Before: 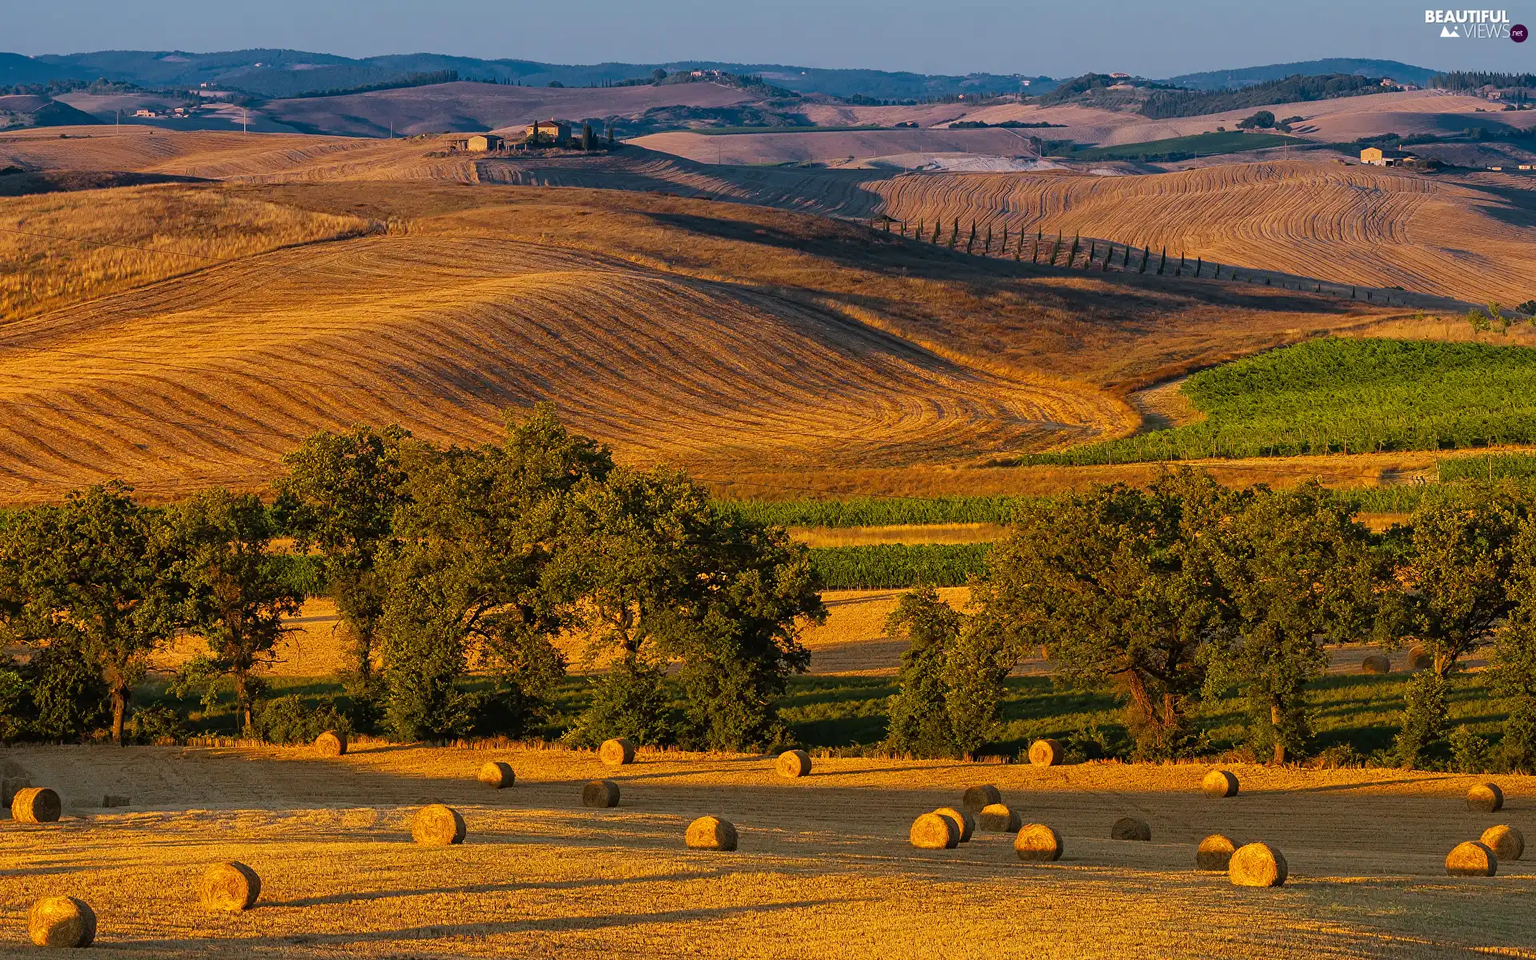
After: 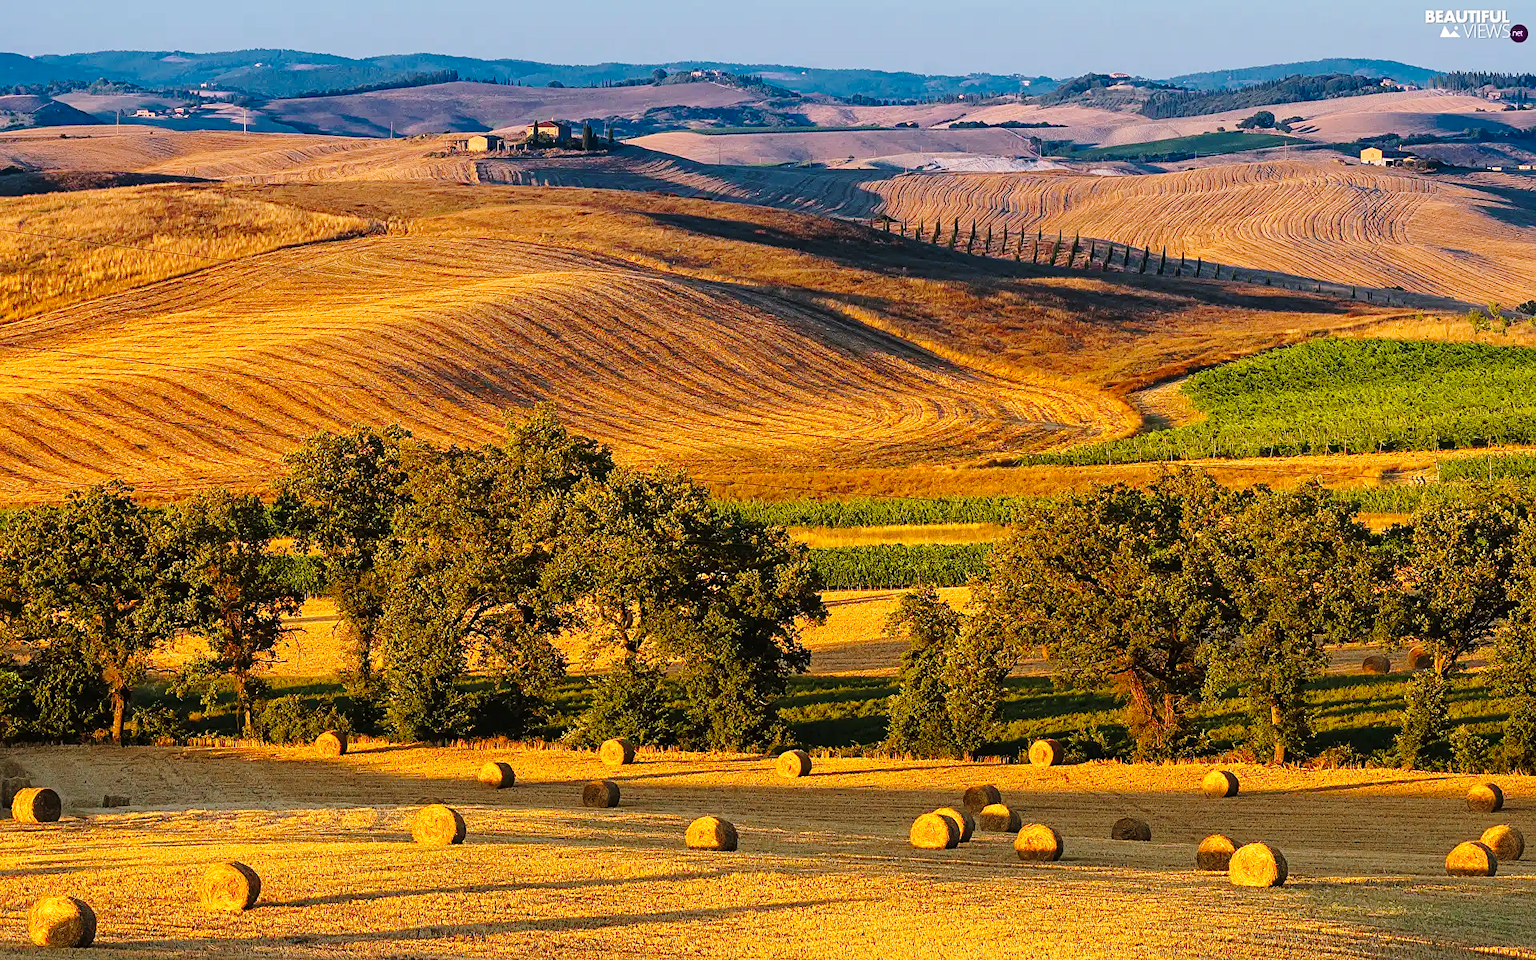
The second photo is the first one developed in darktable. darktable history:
sharpen: amount 0.203
base curve: curves: ch0 [(0, 0) (0.028, 0.03) (0.121, 0.232) (0.46, 0.748) (0.859, 0.968) (1, 1)], preserve colors none
